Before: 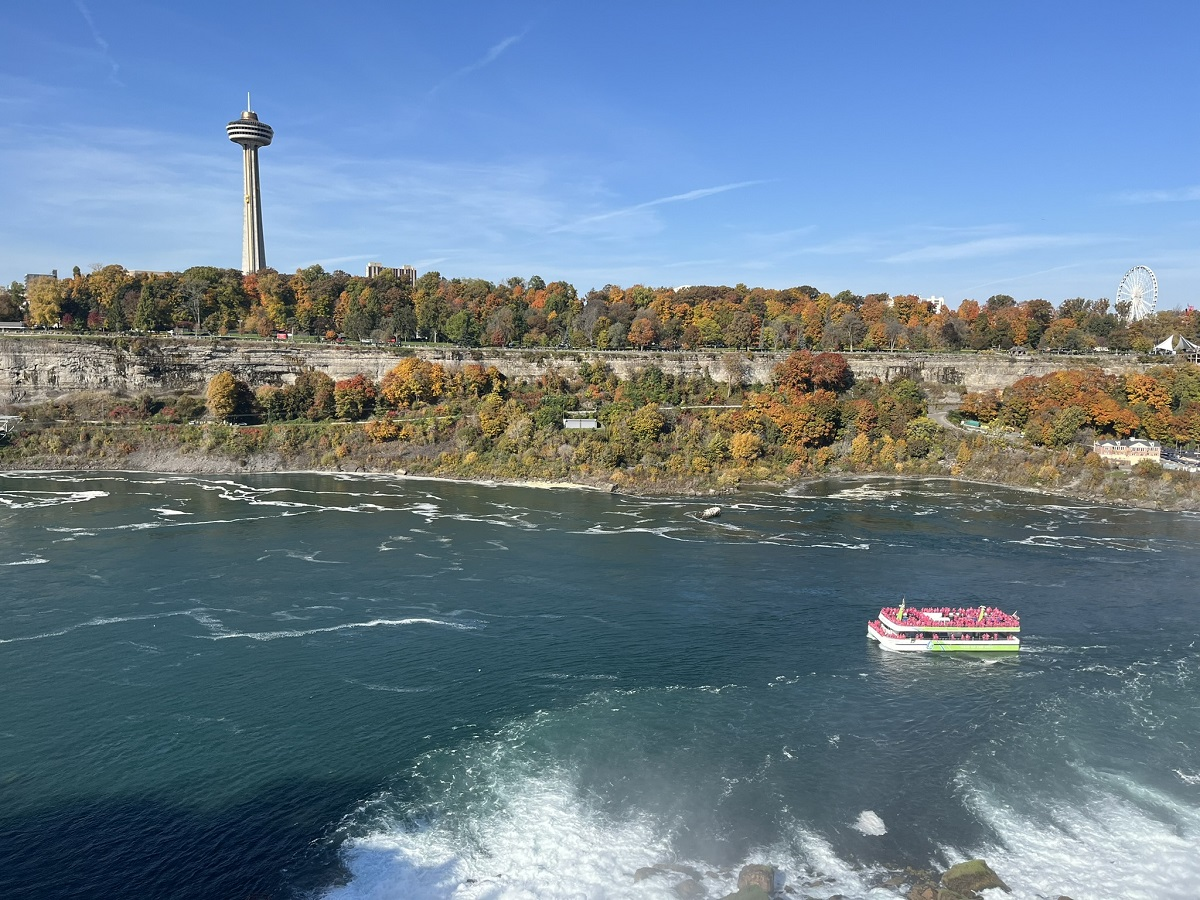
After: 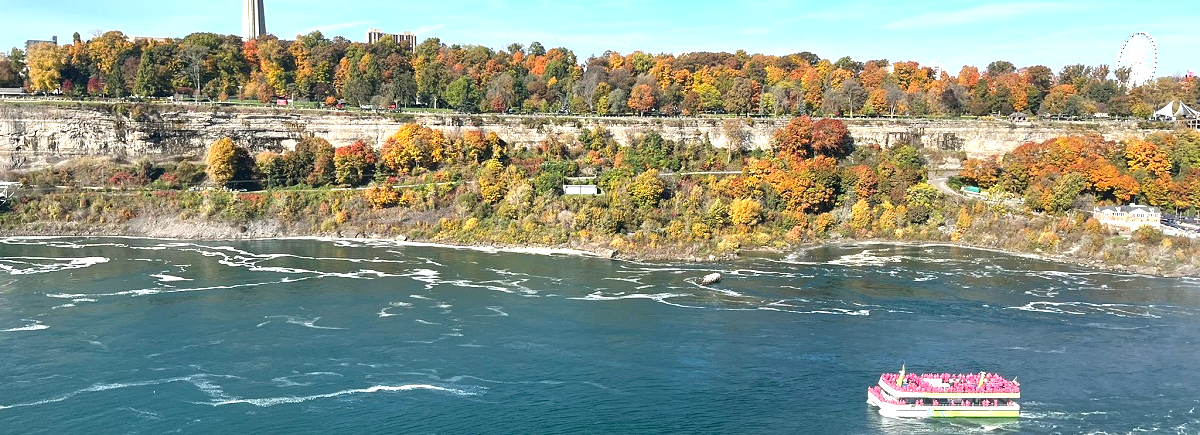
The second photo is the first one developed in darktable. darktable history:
crop and rotate: top 26.056%, bottom 25.543%
levels: levels [0, 0.394, 0.787]
